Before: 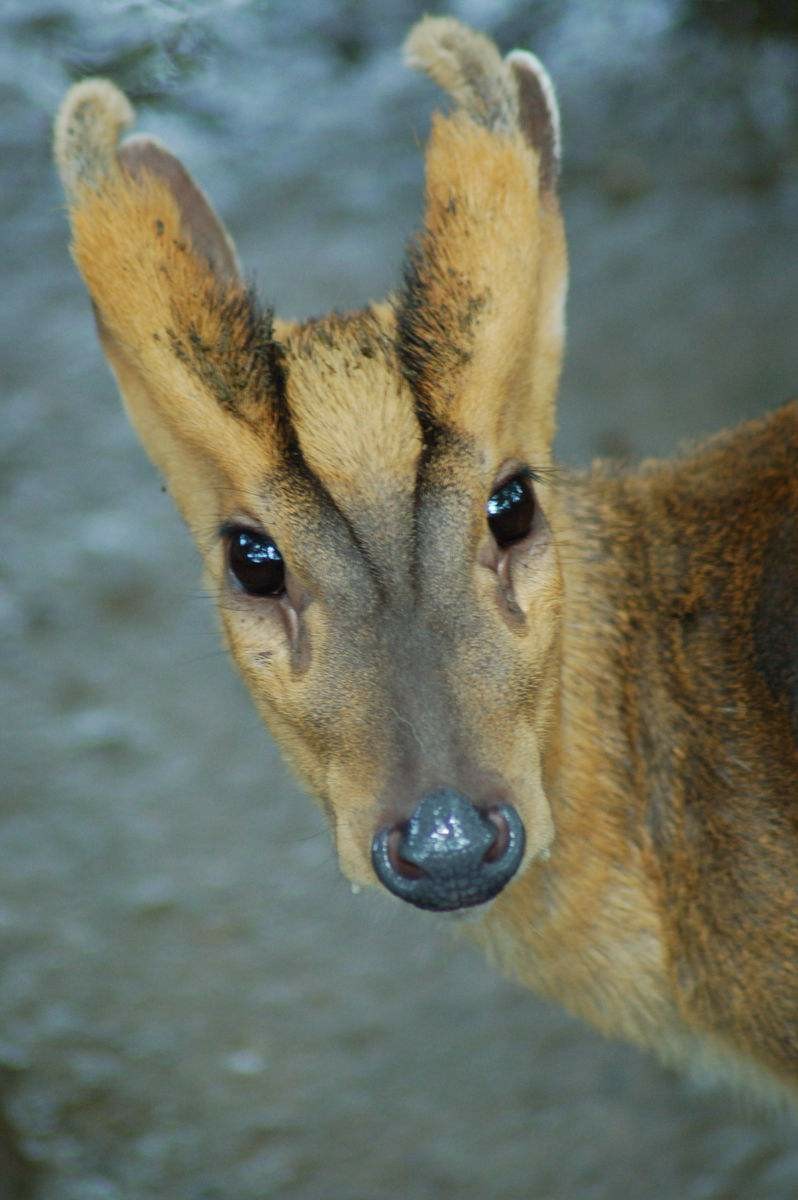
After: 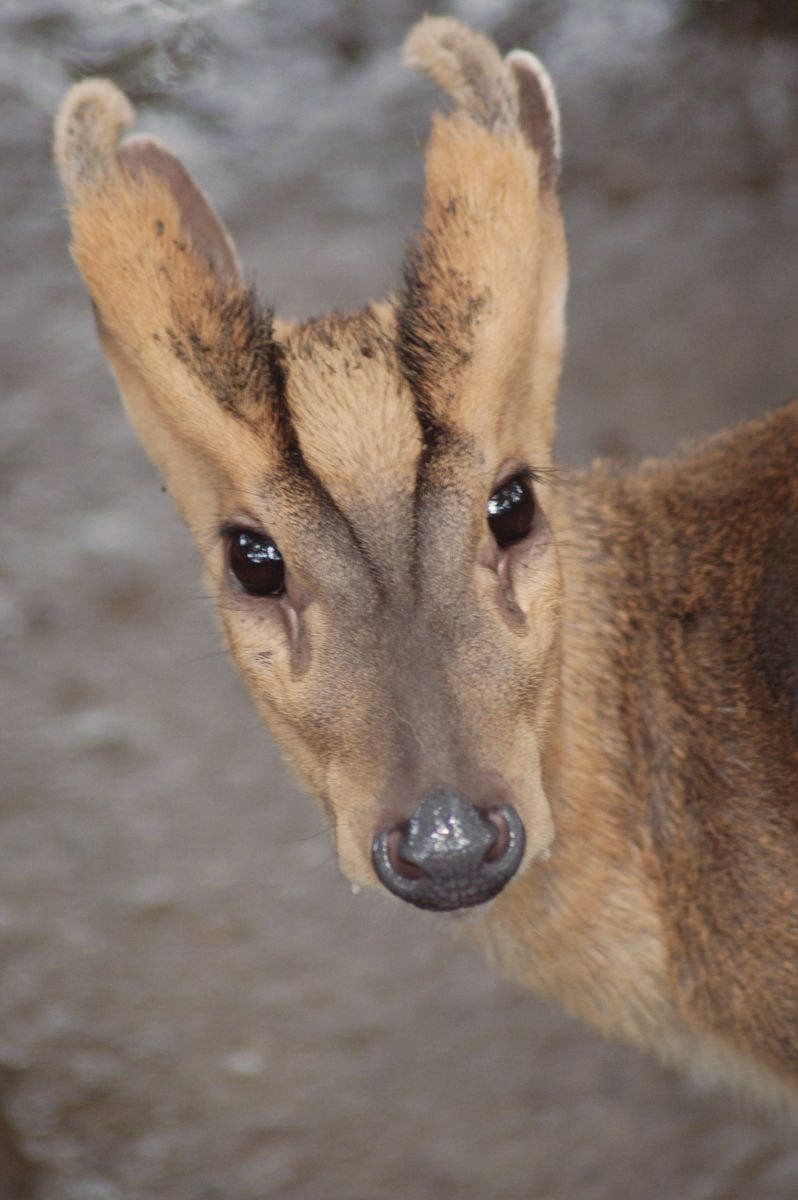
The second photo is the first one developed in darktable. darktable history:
rgb levels: mode RGB, independent channels, levels [[0, 0.474, 1], [0, 0.5, 1], [0, 0.5, 1]]
contrast brightness saturation: contrast -0.05, saturation -0.41
white balance: red 1.127, blue 0.943
